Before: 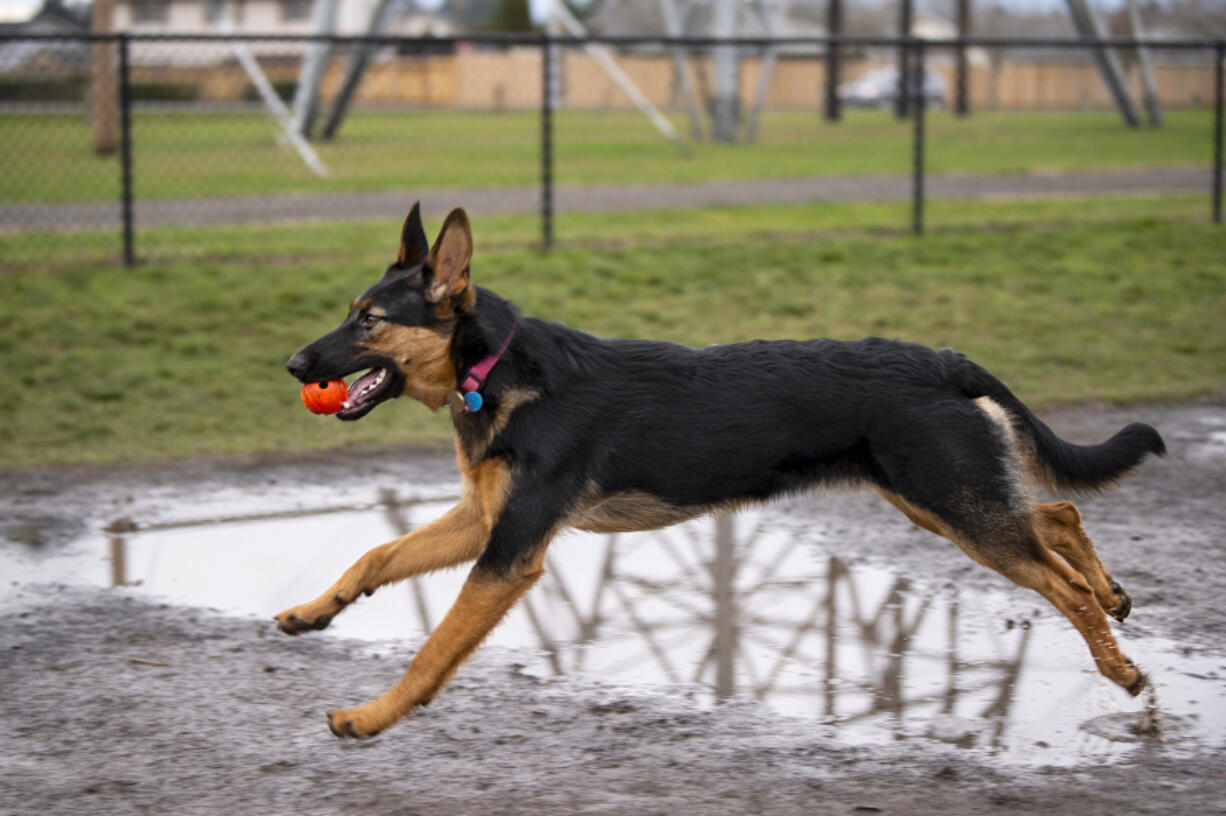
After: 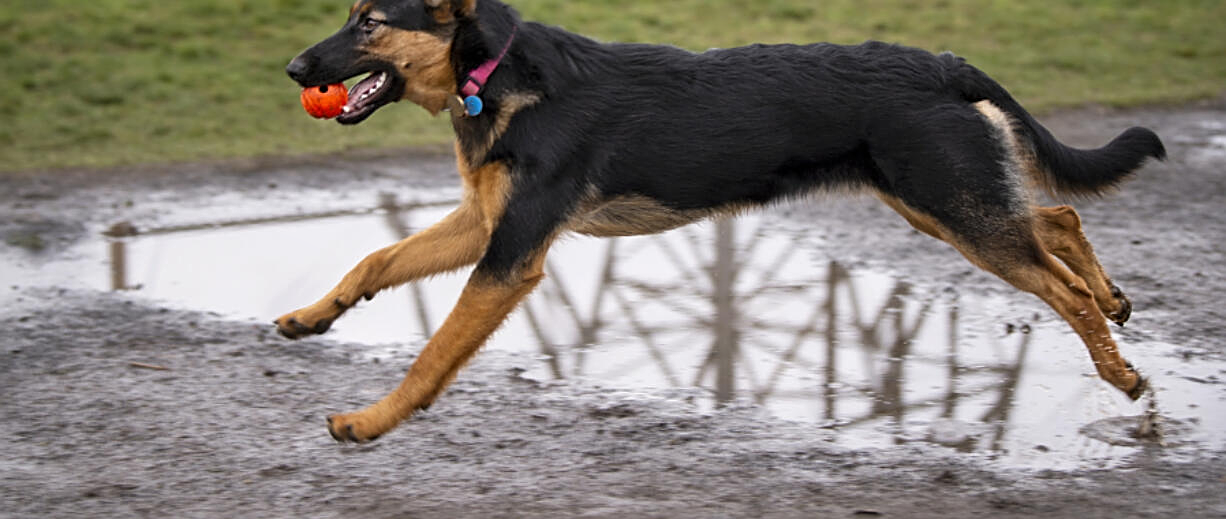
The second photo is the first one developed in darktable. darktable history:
sharpen: on, module defaults
crop and rotate: top 36.368%
shadows and highlights: soften with gaussian
